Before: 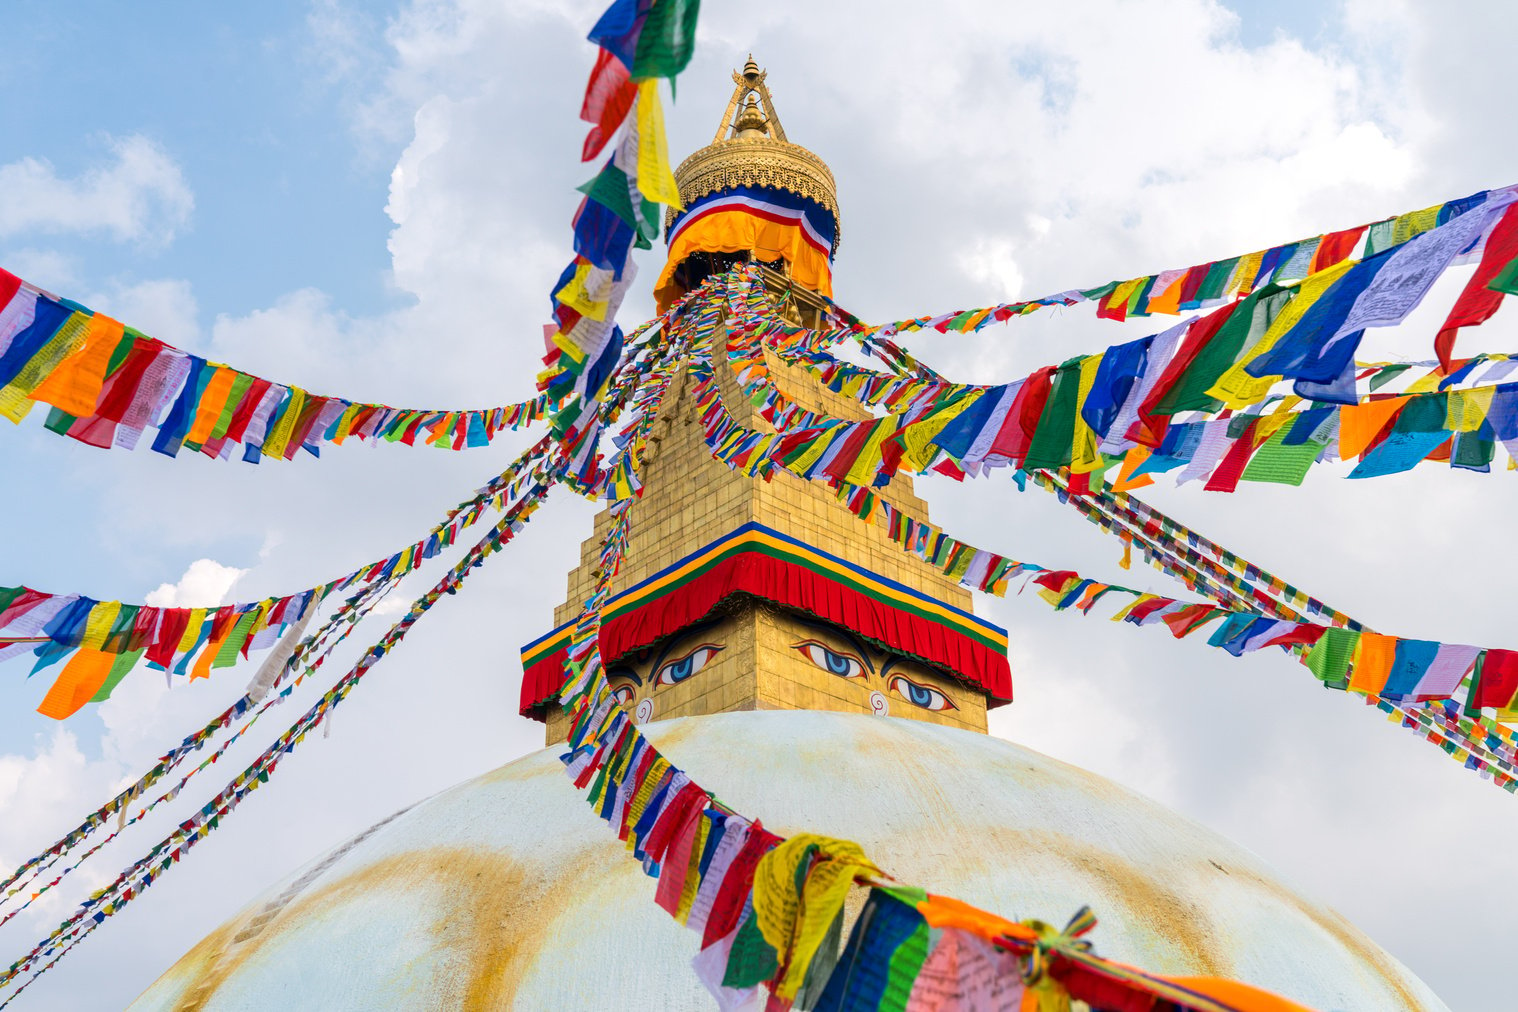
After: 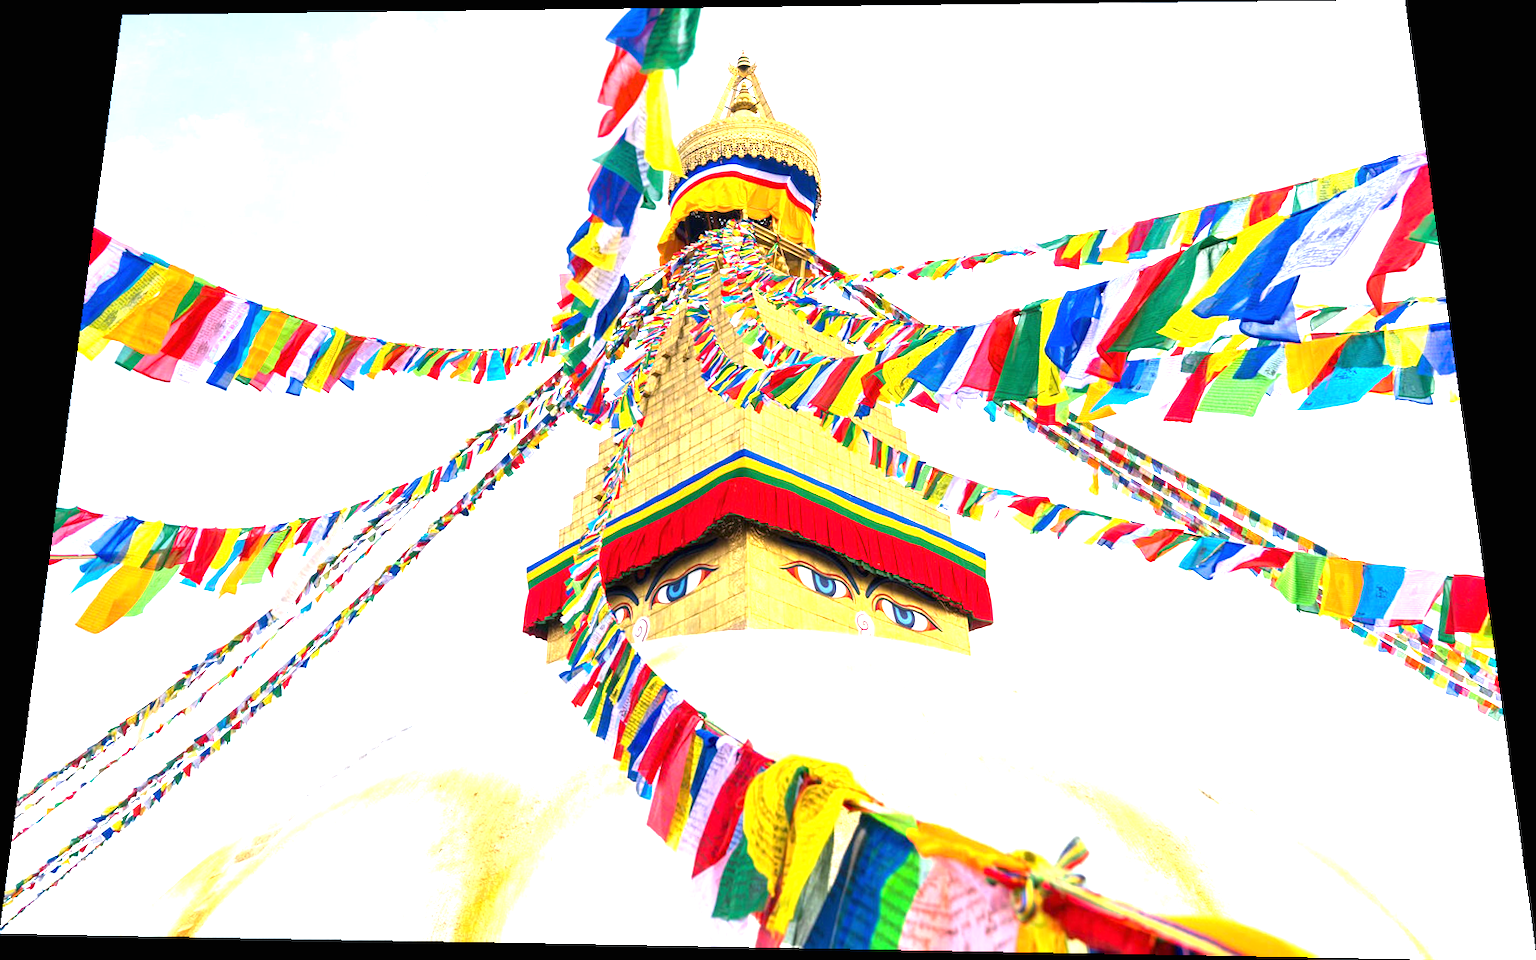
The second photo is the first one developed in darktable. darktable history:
rotate and perspective: rotation 0.128°, lens shift (vertical) -0.181, lens shift (horizontal) -0.044, shear 0.001, automatic cropping off
exposure: black level correction 0, exposure 1.55 EV, compensate exposure bias true, compensate highlight preservation false
